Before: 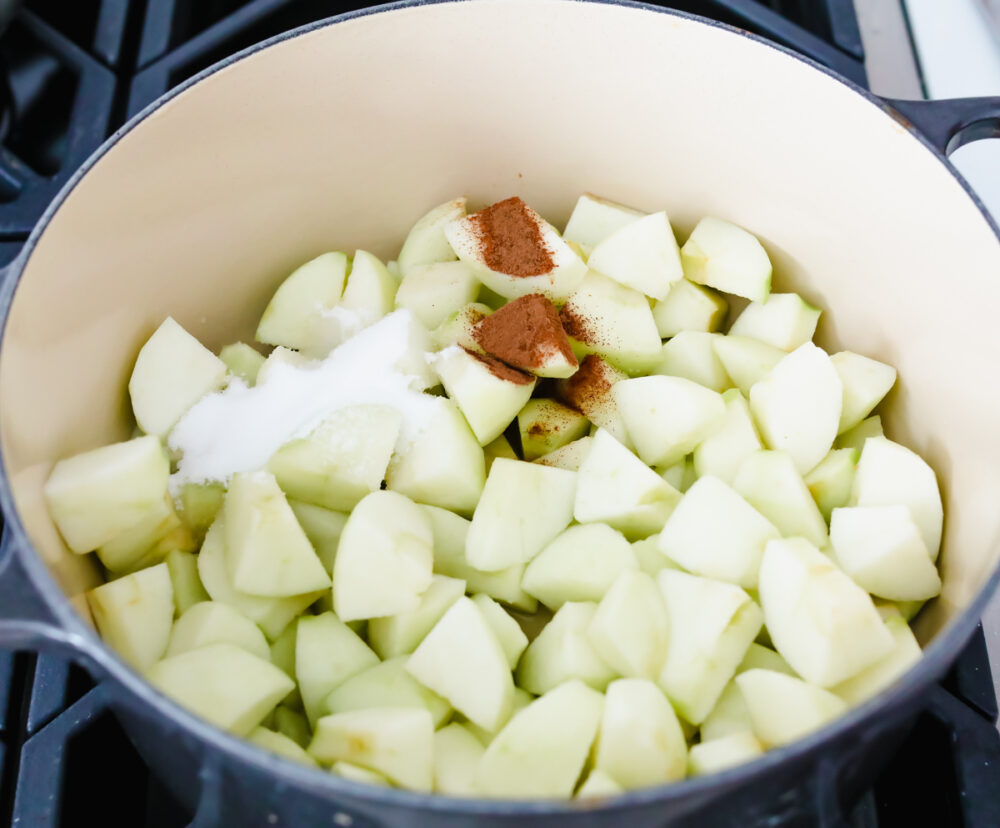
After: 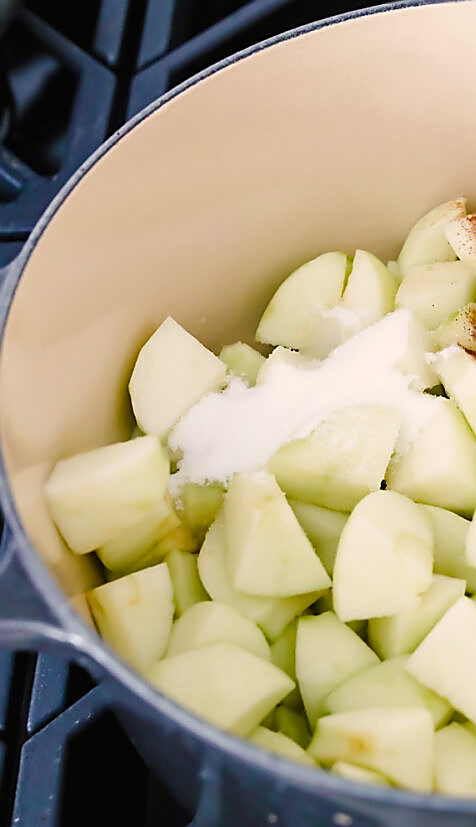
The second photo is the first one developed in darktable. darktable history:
crop and rotate: left 0.048%, top 0%, right 52.293%
tone equalizer: edges refinement/feathering 500, mask exposure compensation -1.57 EV, preserve details no
color balance rgb: power › chroma 0.277%, power › hue 22.6°, highlights gain › chroma 2.87%, highlights gain › hue 60.95°, perceptual saturation grading › global saturation -1.733%, perceptual saturation grading › highlights -6.963%, perceptual saturation grading › mid-tones 7.727%, perceptual saturation grading › shadows 4.473%, global vibrance 20%
sharpen: radius 1.366, amount 1.258, threshold 0.725
